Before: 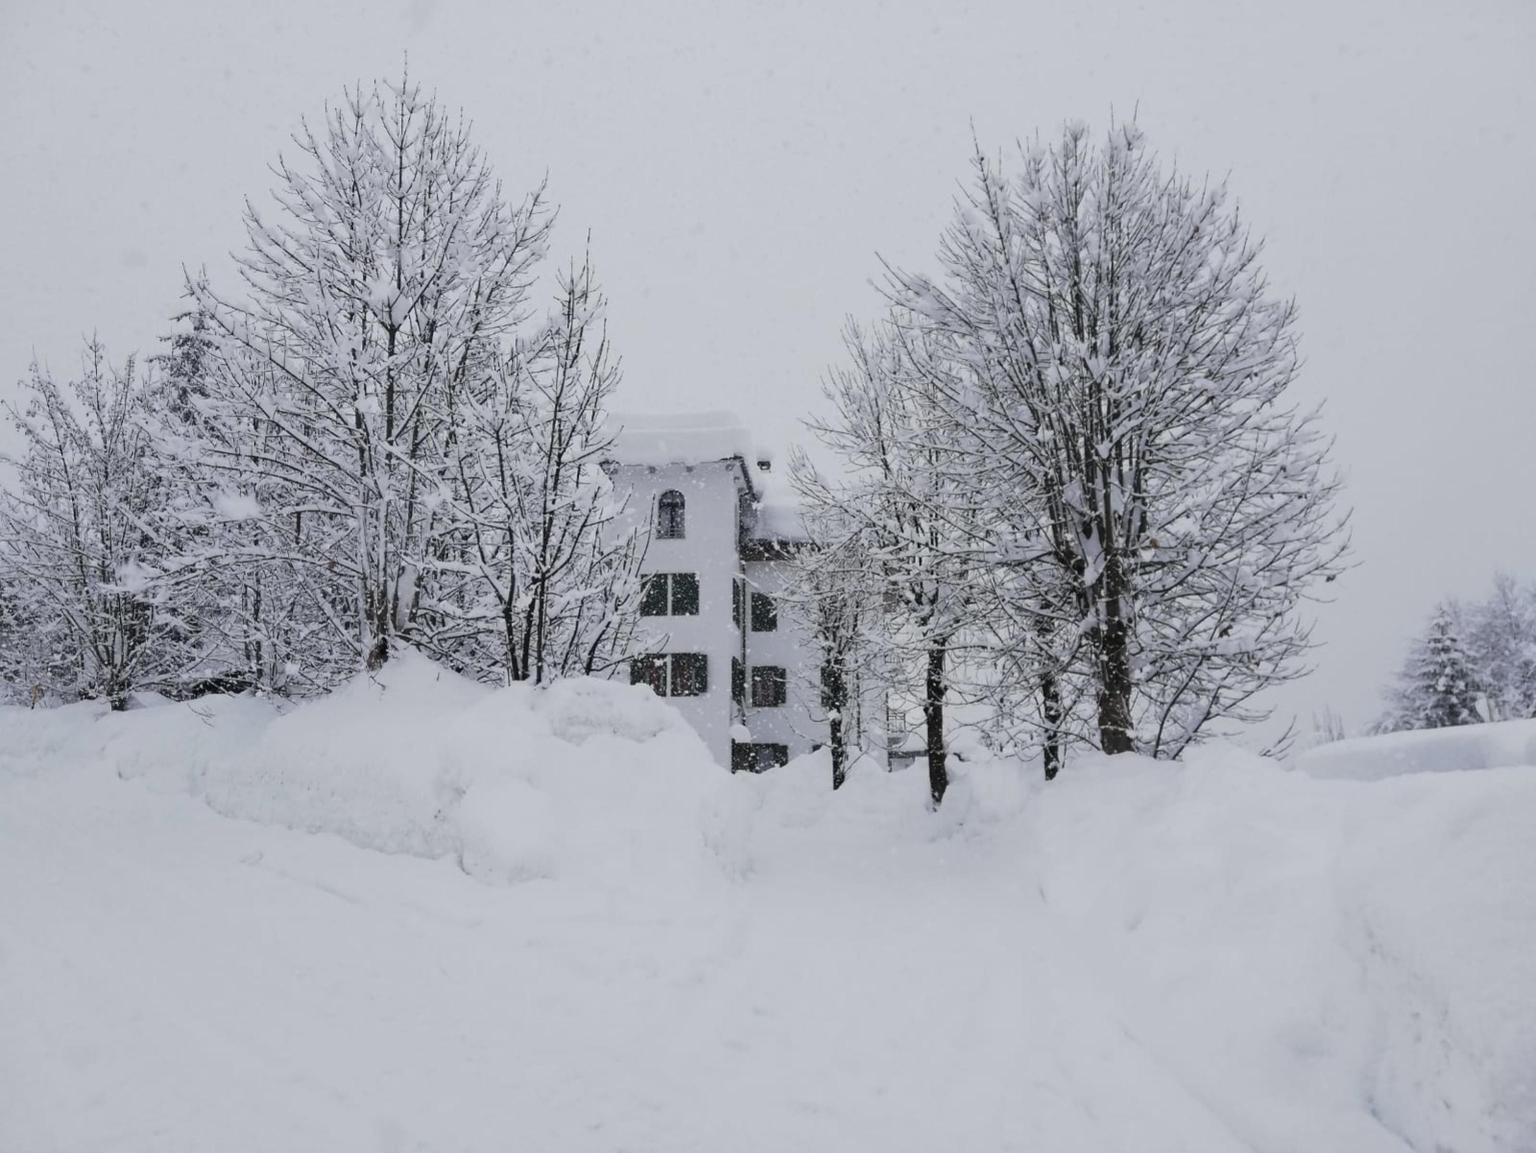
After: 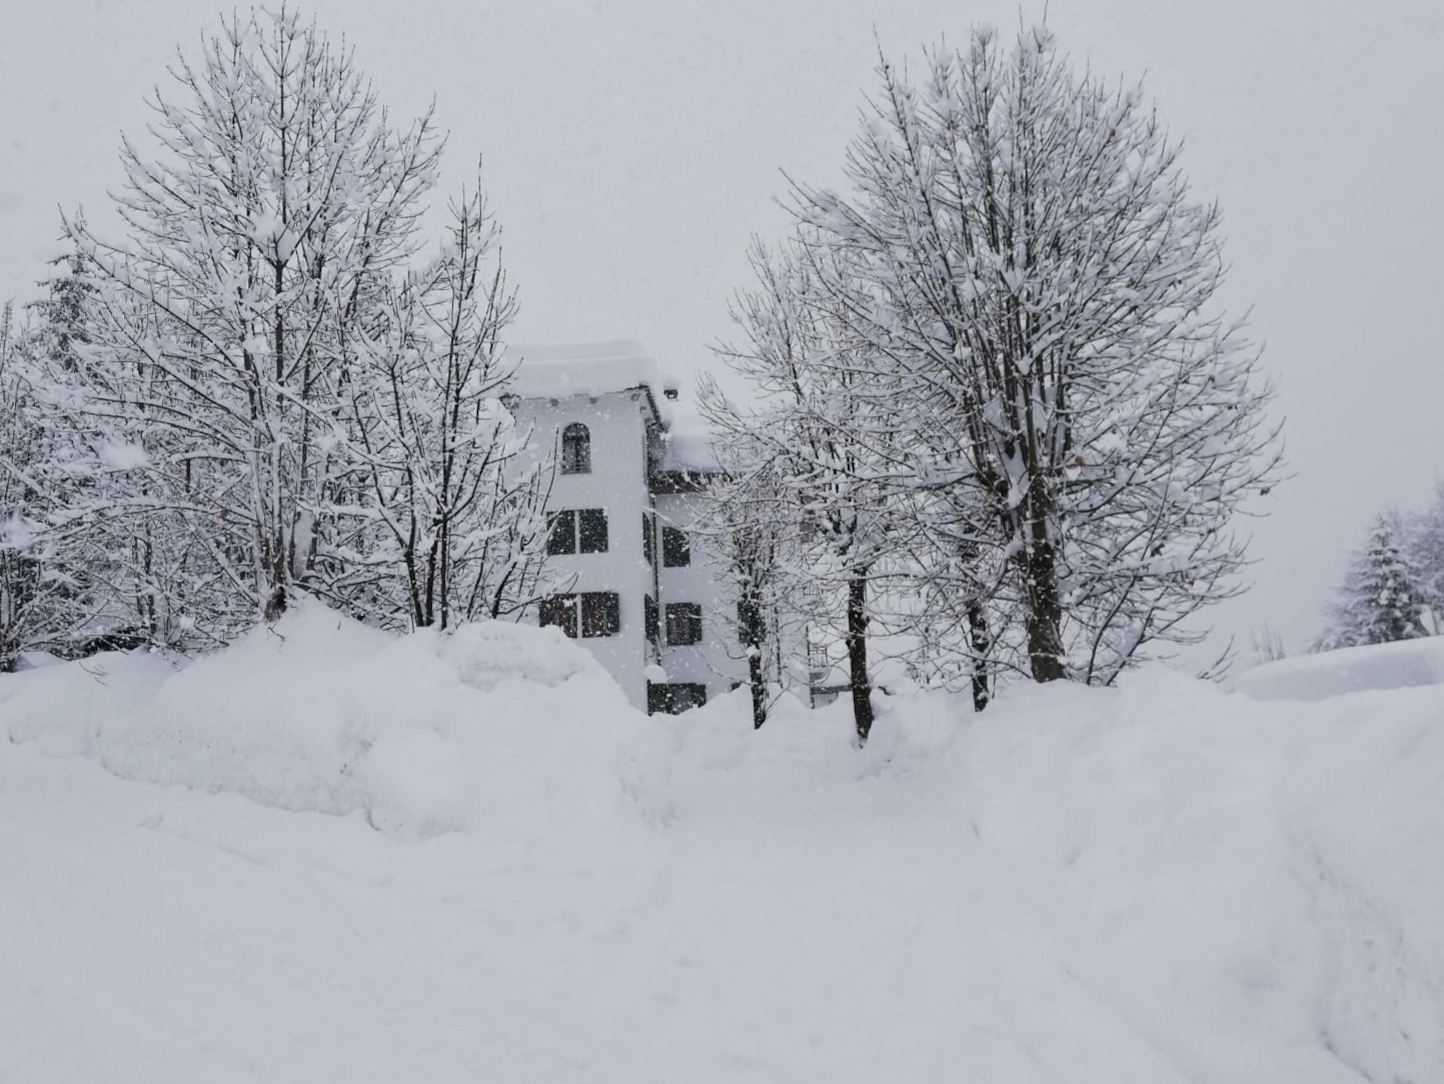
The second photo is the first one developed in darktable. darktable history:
tone equalizer: on, module defaults
crop and rotate: angle 1.96°, left 5.673%, top 5.673%
